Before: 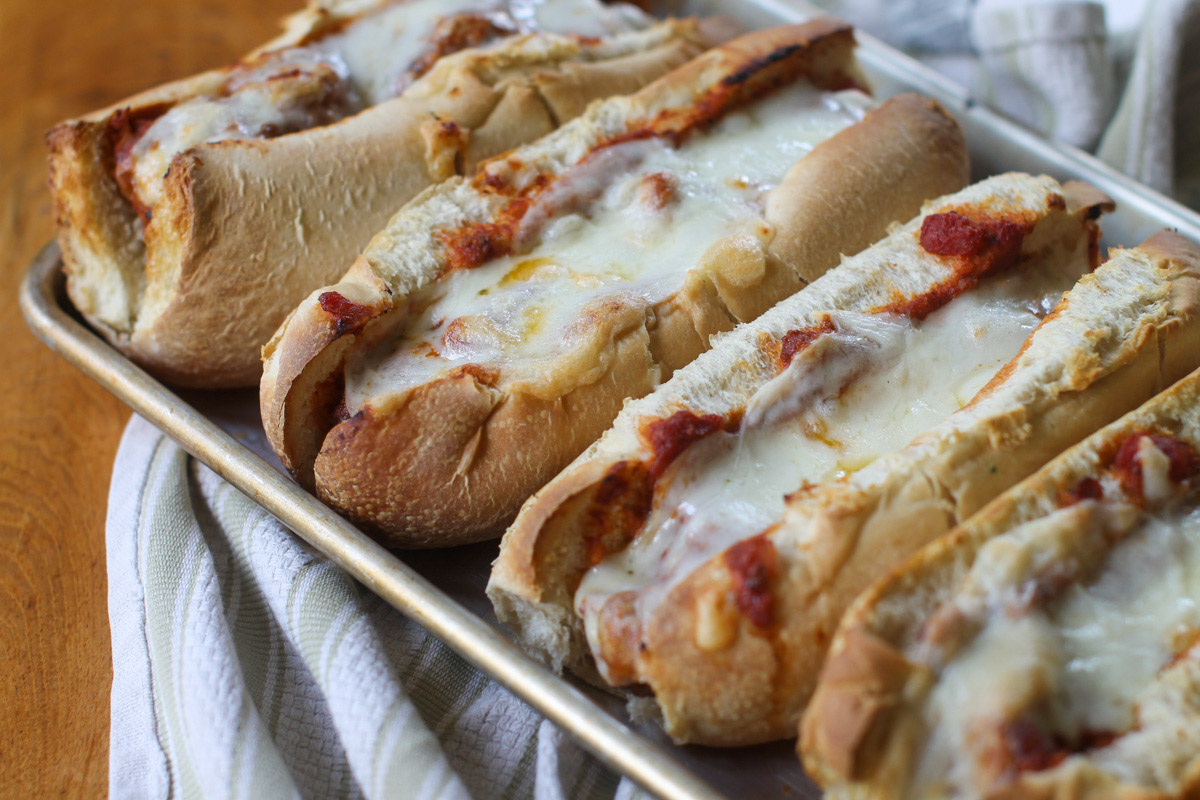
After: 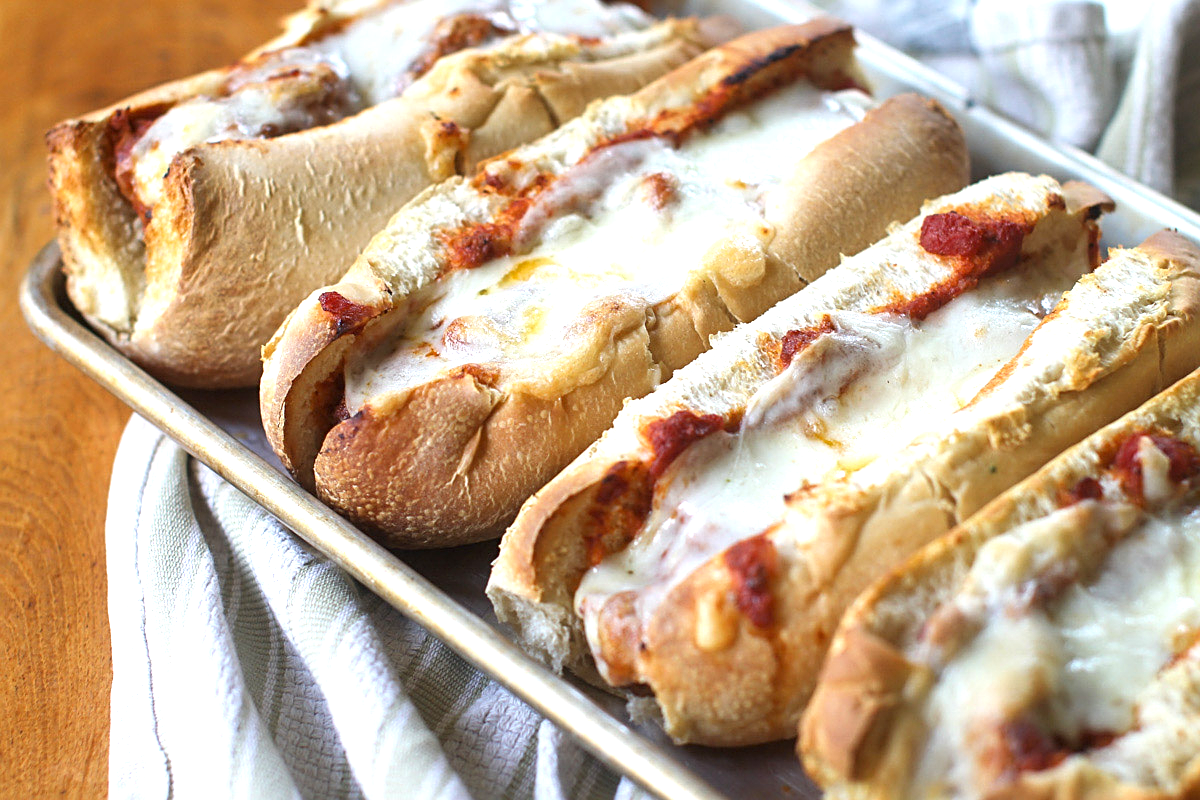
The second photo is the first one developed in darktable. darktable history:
exposure: black level correction 0, exposure 0.889 EV, compensate highlight preservation false
sharpen: on, module defaults
